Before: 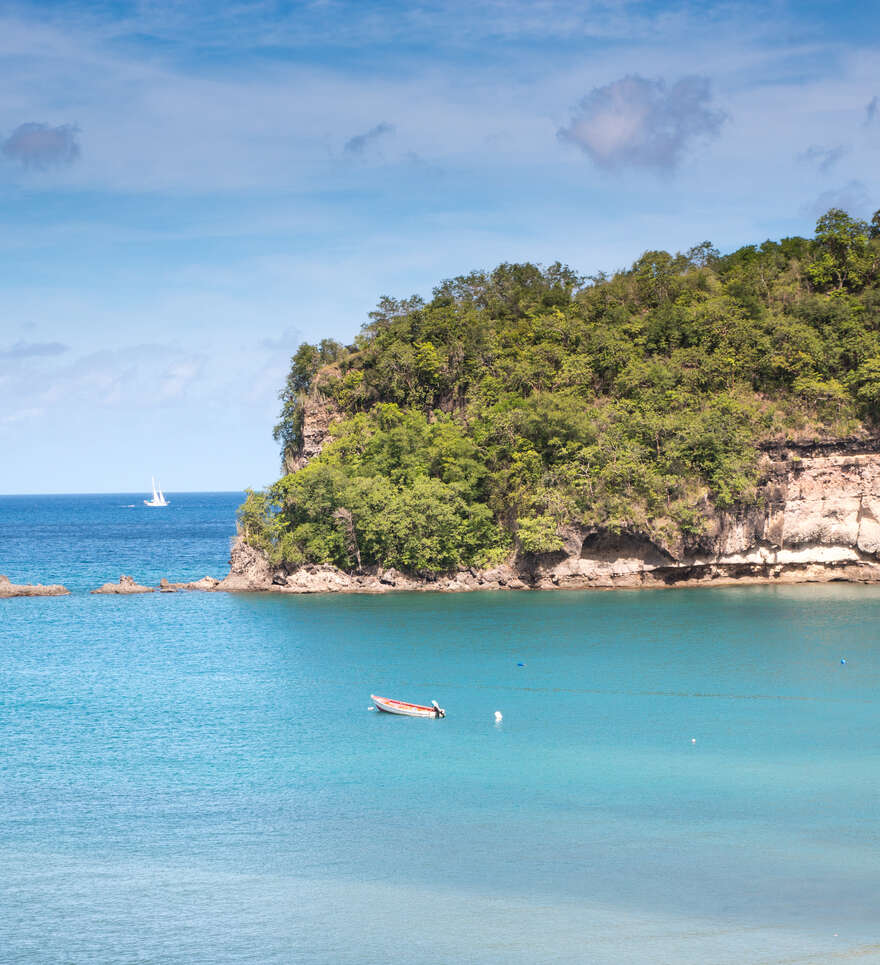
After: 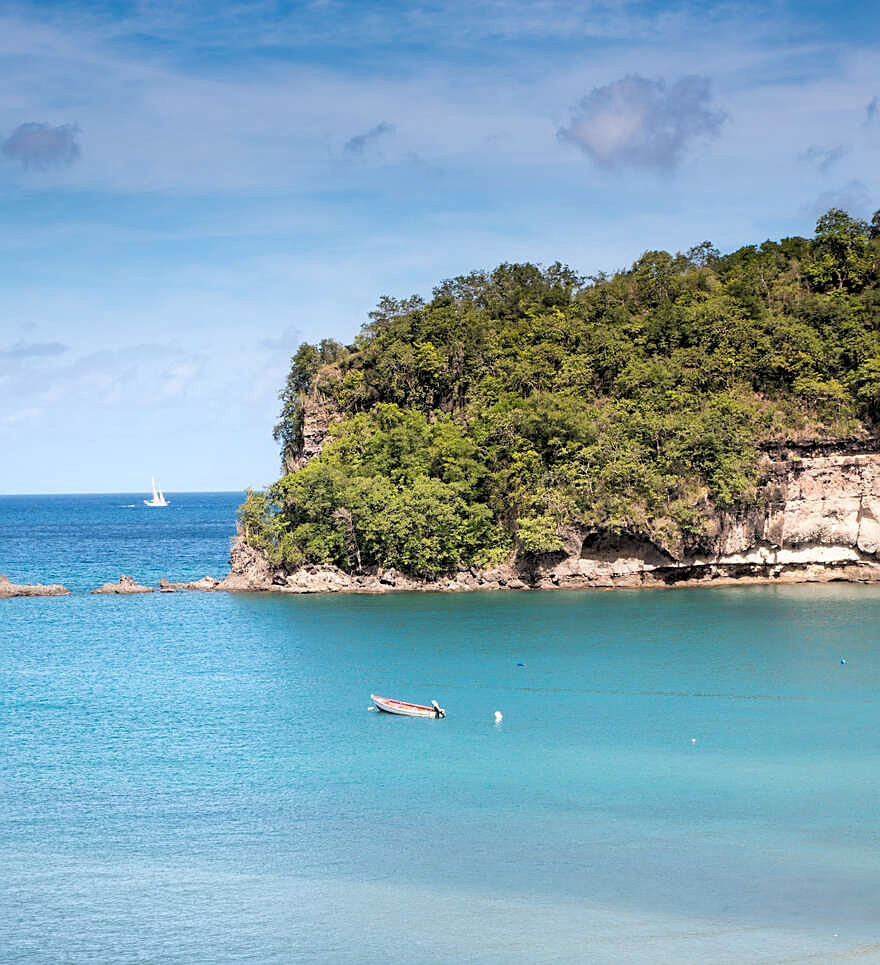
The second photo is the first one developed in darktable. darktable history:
contrast equalizer: octaves 7, y [[0.6 ×6], [0.55 ×6], [0 ×6], [0 ×6], [0 ×6]], mix -0.3
rgb levels: levels [[0.029, 0.461, 0.922], [0, 0.5, 1], [0, 0.5, 1]]
contrast brightness saturation: brightness -0.09
sharpen: on, module defaults
